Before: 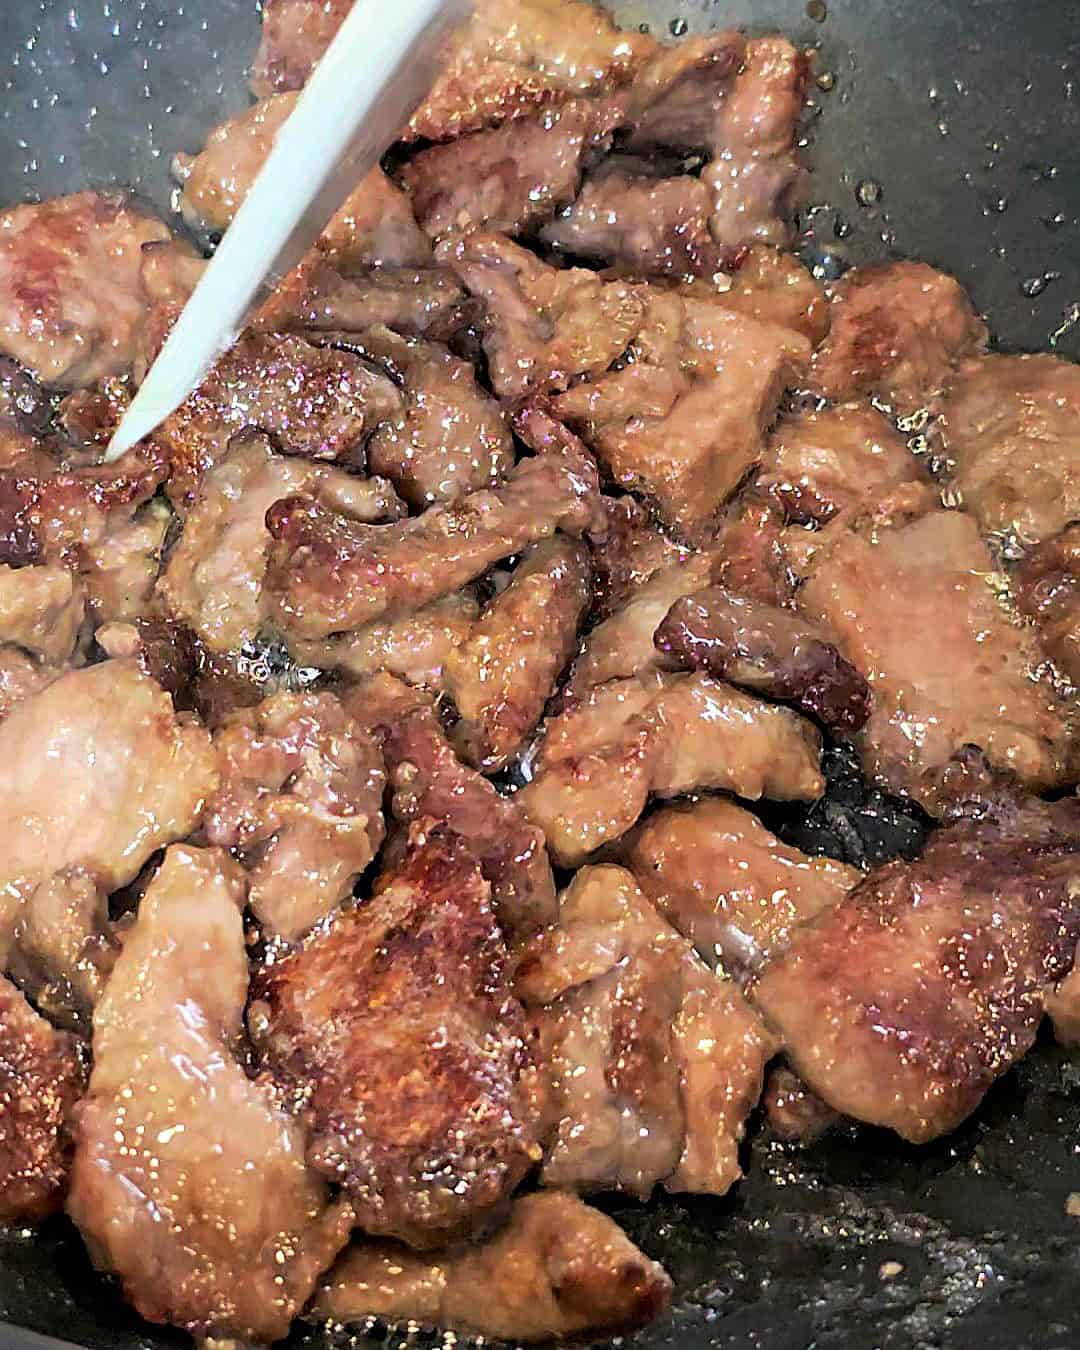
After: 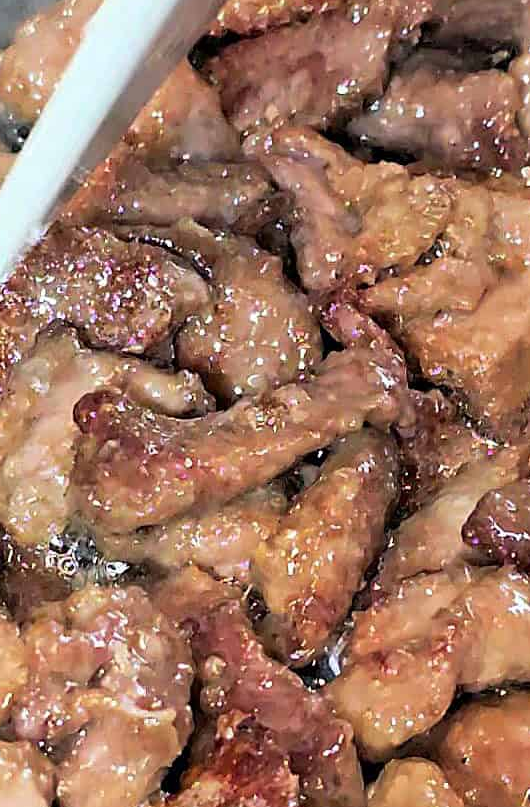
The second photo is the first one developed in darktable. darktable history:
crop: left 17.784%, top 7.872%, right 33.078%, bottom 32.321%
